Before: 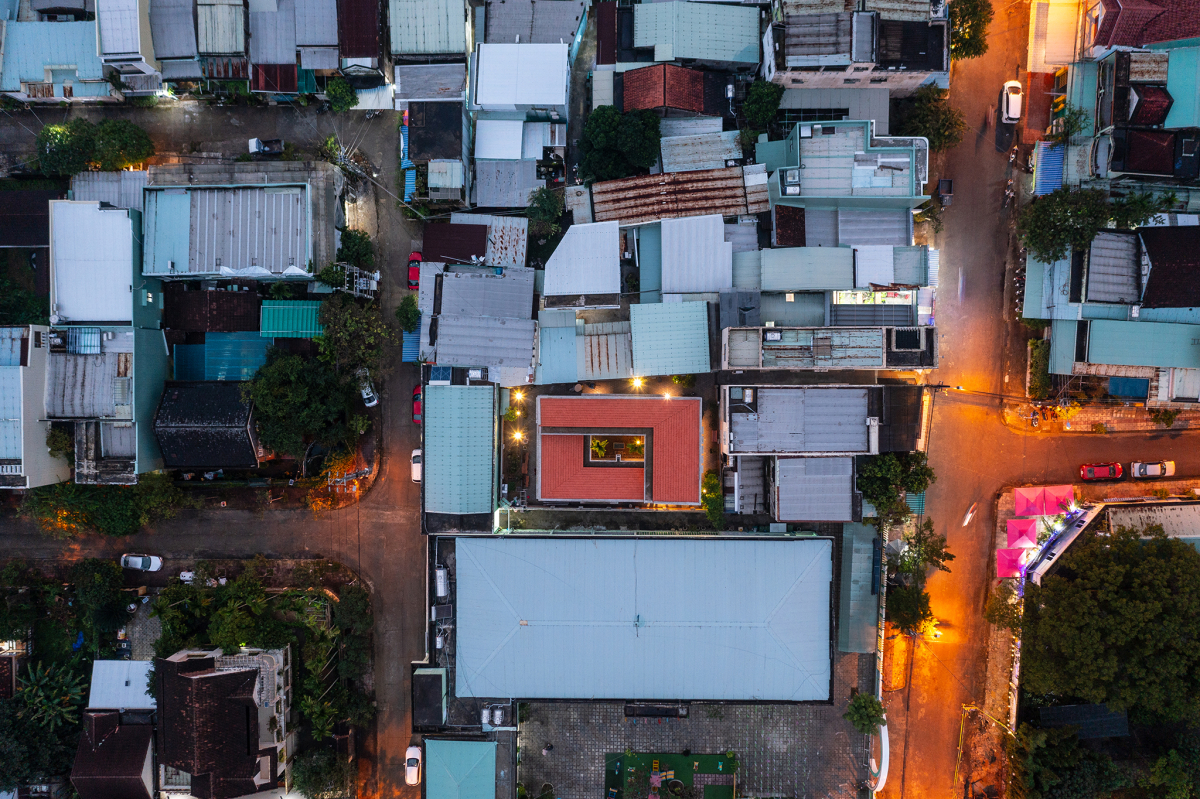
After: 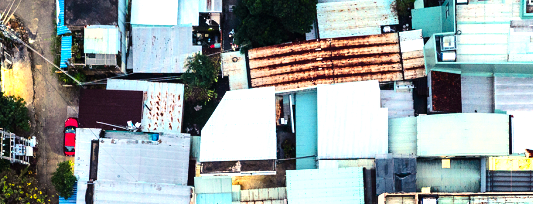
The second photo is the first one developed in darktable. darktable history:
crop: left 28.726%, top 16.831%, right 26.809%, bottom 57.636%
shadows and highlights: low approximation 0.01, soften with gaussian
color balance rgb: power › luminance -3.719%, power › chroma 0.543%, power › hue 41.26°, highlights gain › chroma 8.114%, highlights gain › hue 81.21°, perceptual saturation grading › global saturation 24.909%, perceptual brilliance grading › global brilliance 11.705%, perceptual brilliance grading › highlights 15.271%, global vibrance 20%
tone equalizer: -7 EV 0.164 EV, -6 EV 0.567 EV, -5 EV 1.19 EV, -4 EV 1.35 EV, -3 EV 1.15 EV, -2 EV 0.6 EV, -1 EV 0.147 EV, edges refinement/feathering 500, mask exposure compensation -1.57 EV, preserve details no
